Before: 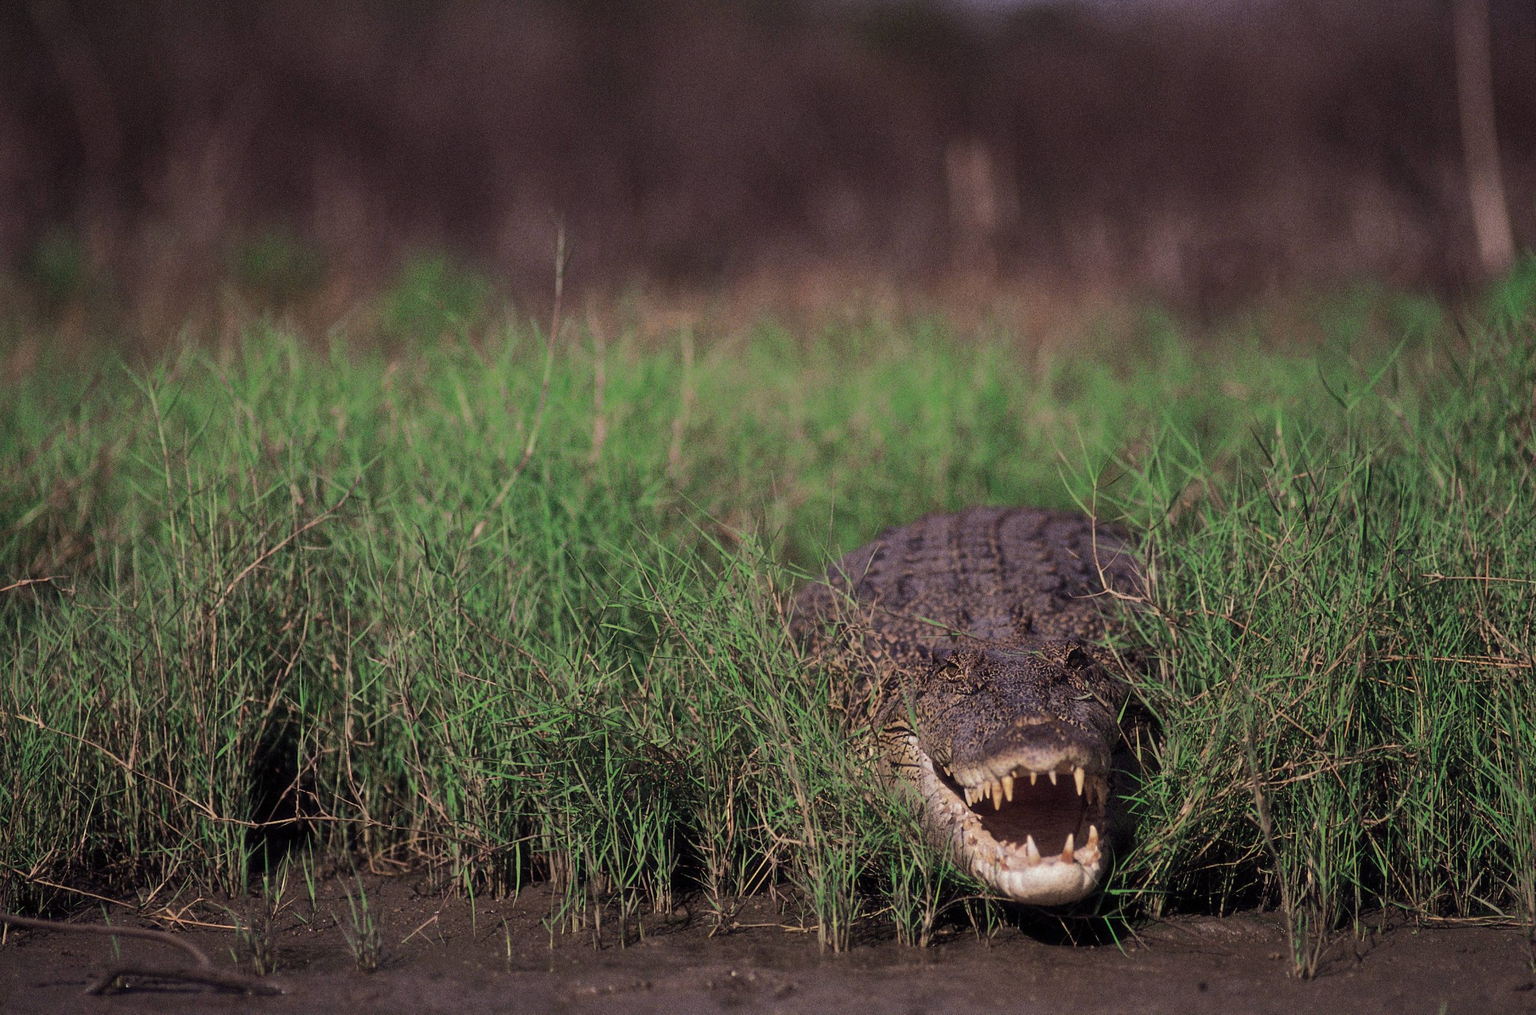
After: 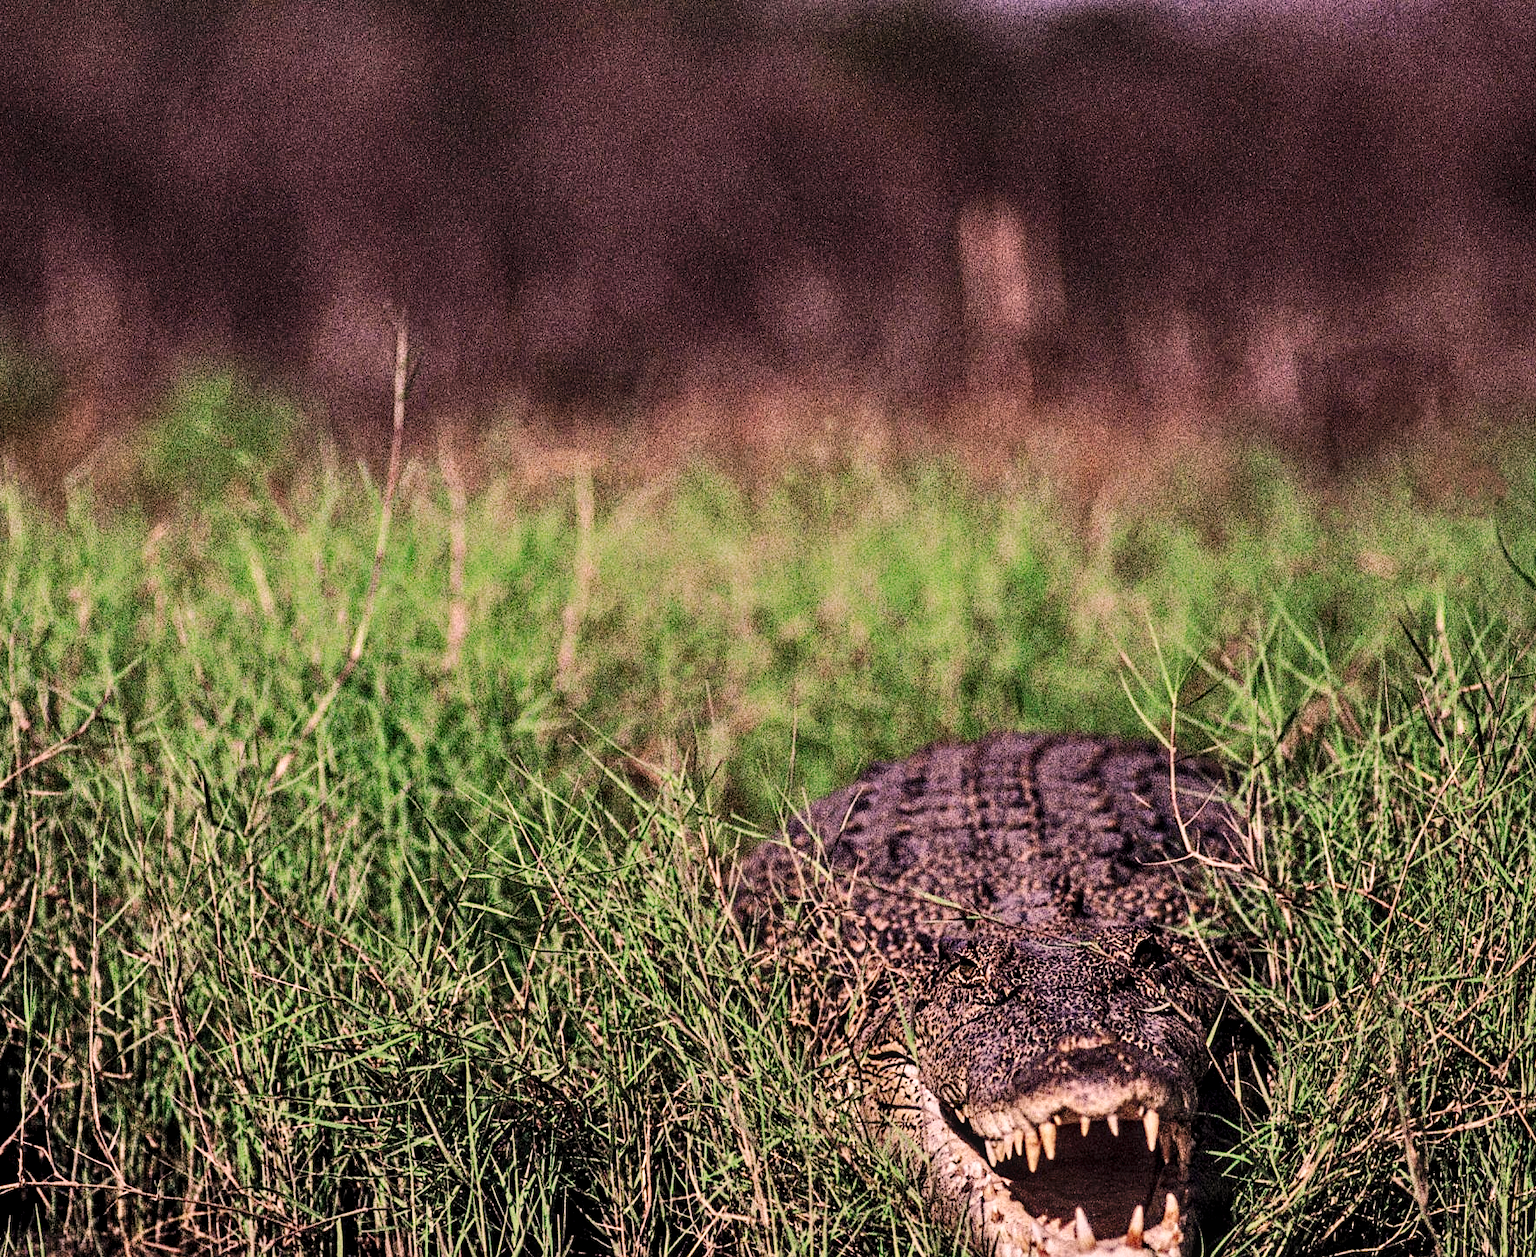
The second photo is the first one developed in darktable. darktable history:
crop: left 18.438%, right 12.396%, bottom 14.31%
local contrast: on, module defaults
shadows and highlights: shadows 37.49, highlights -27.43, soften with gaussian
color correction: highlights a* 12.92, highlights b* 5.36
base curve: curves: ch0 [(0, 0) (0.032, 0.025) (0.121, 0.166) (0.206, 0.329) (0.605, 0.79) (1, 1)], preserve colors none
contrast equalizer: y [[0.5, 0.542, 0.583, 0.625, 0.667, 0.708], [0.5 ×6], [0.5 ×6], [0 ×6], [0 ×6]]
